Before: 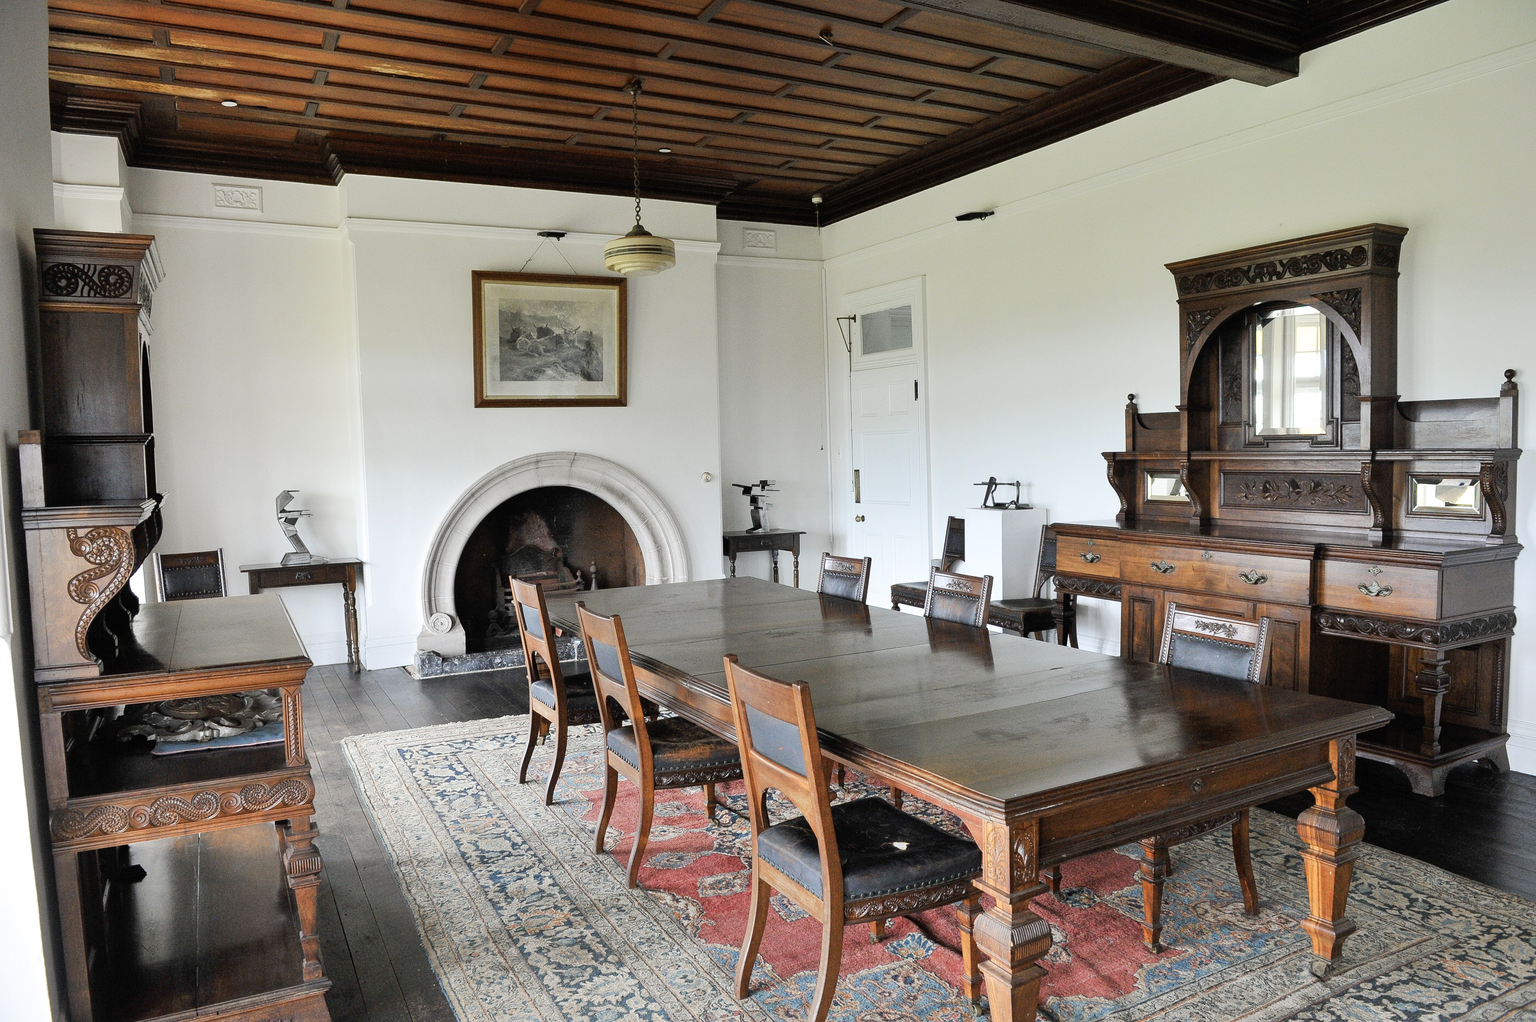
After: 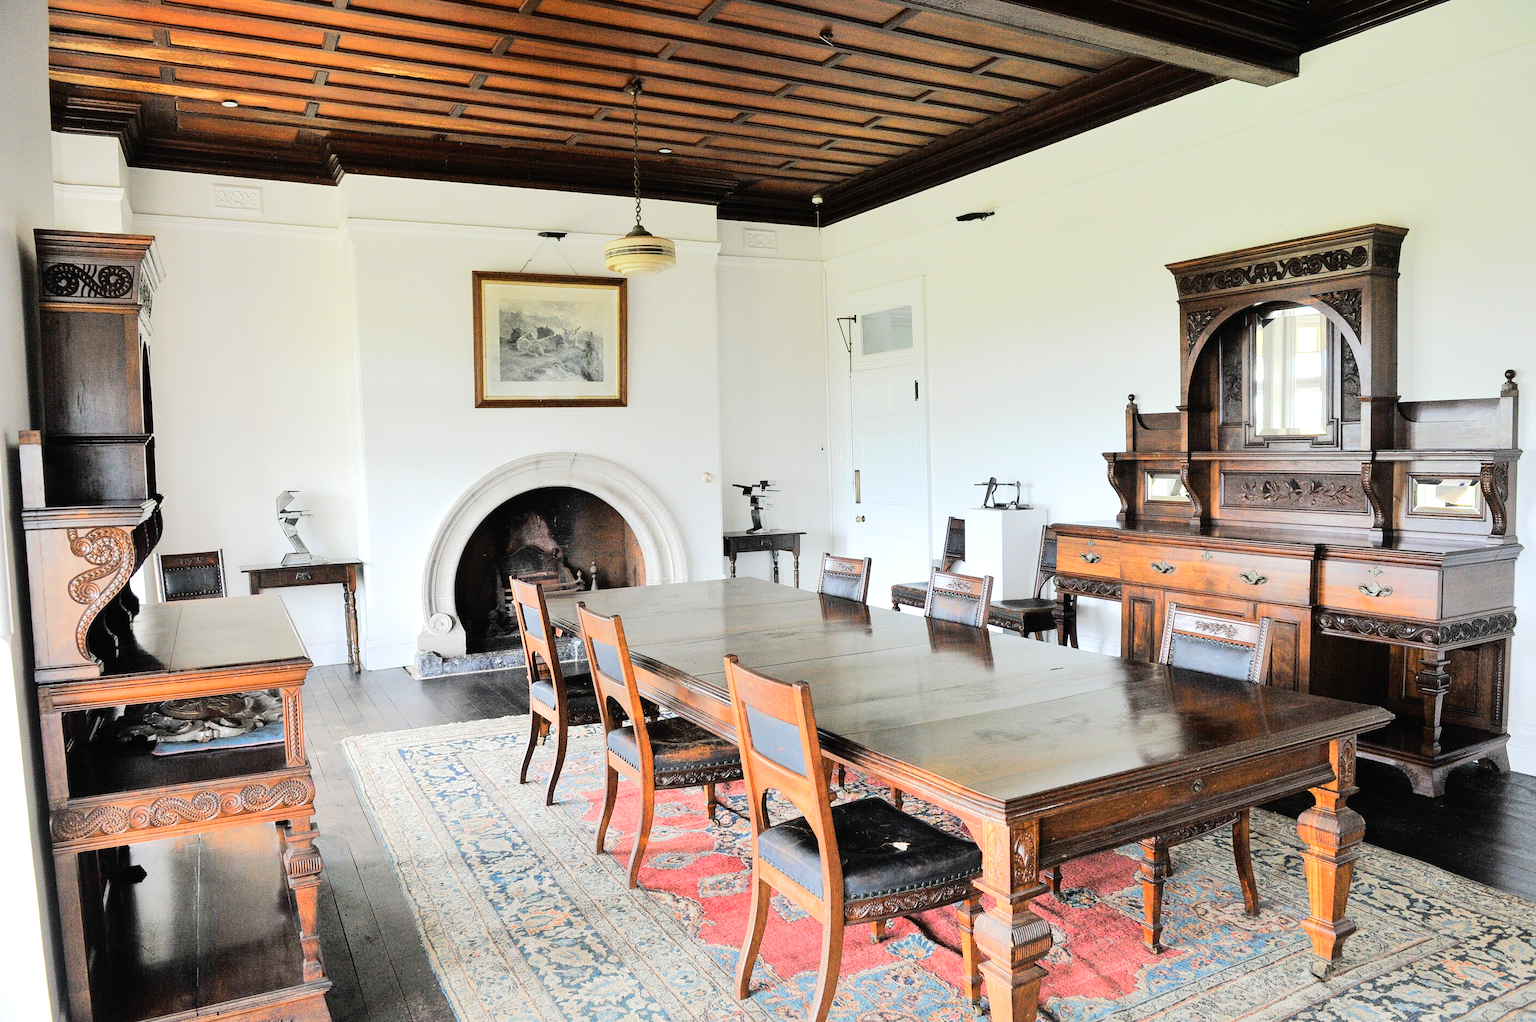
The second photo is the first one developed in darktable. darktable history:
tone equalizer: -7 EV 0.142 EV, -6 EV 0.615 EV, -5 EV 1.12 EV, -4 EV 1.36 EV, -3 EV 1.15 EV, -2 EV 0.6 EV, -1 EV 0.157 EV, edges refinement/feathering 500, mask exposure compensation -1.57 EV, preserve details no
